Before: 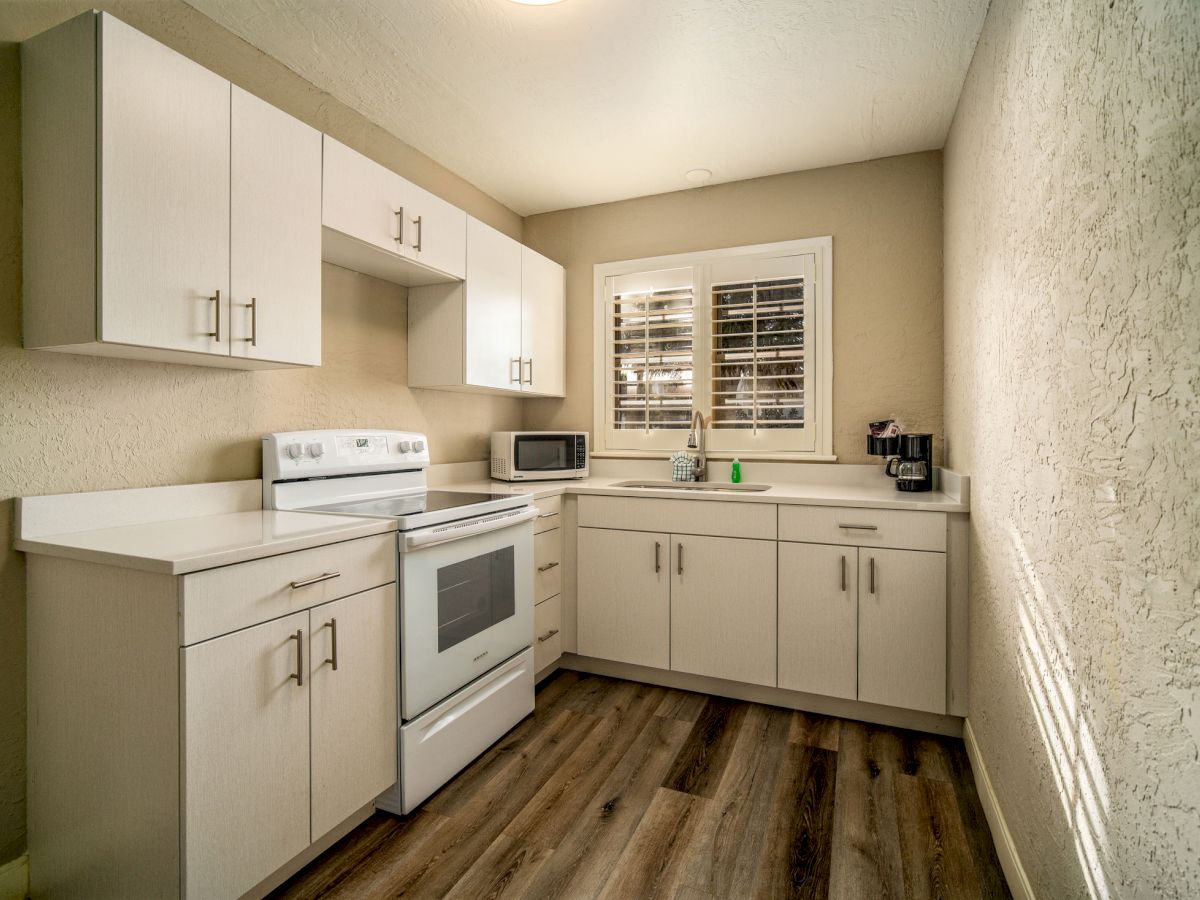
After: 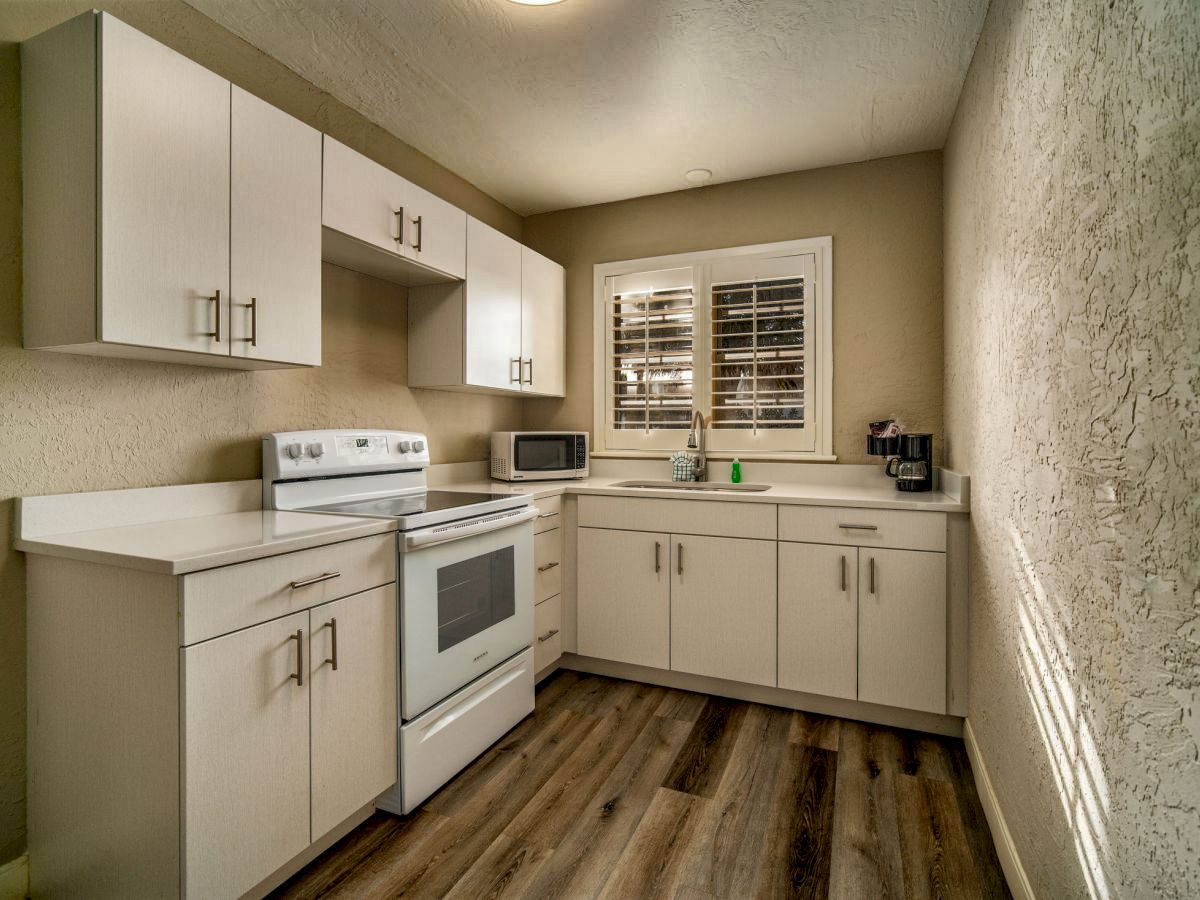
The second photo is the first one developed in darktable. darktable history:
shadows and highlights: shadows 20.9, highlights -81.17, soften with gaussian
